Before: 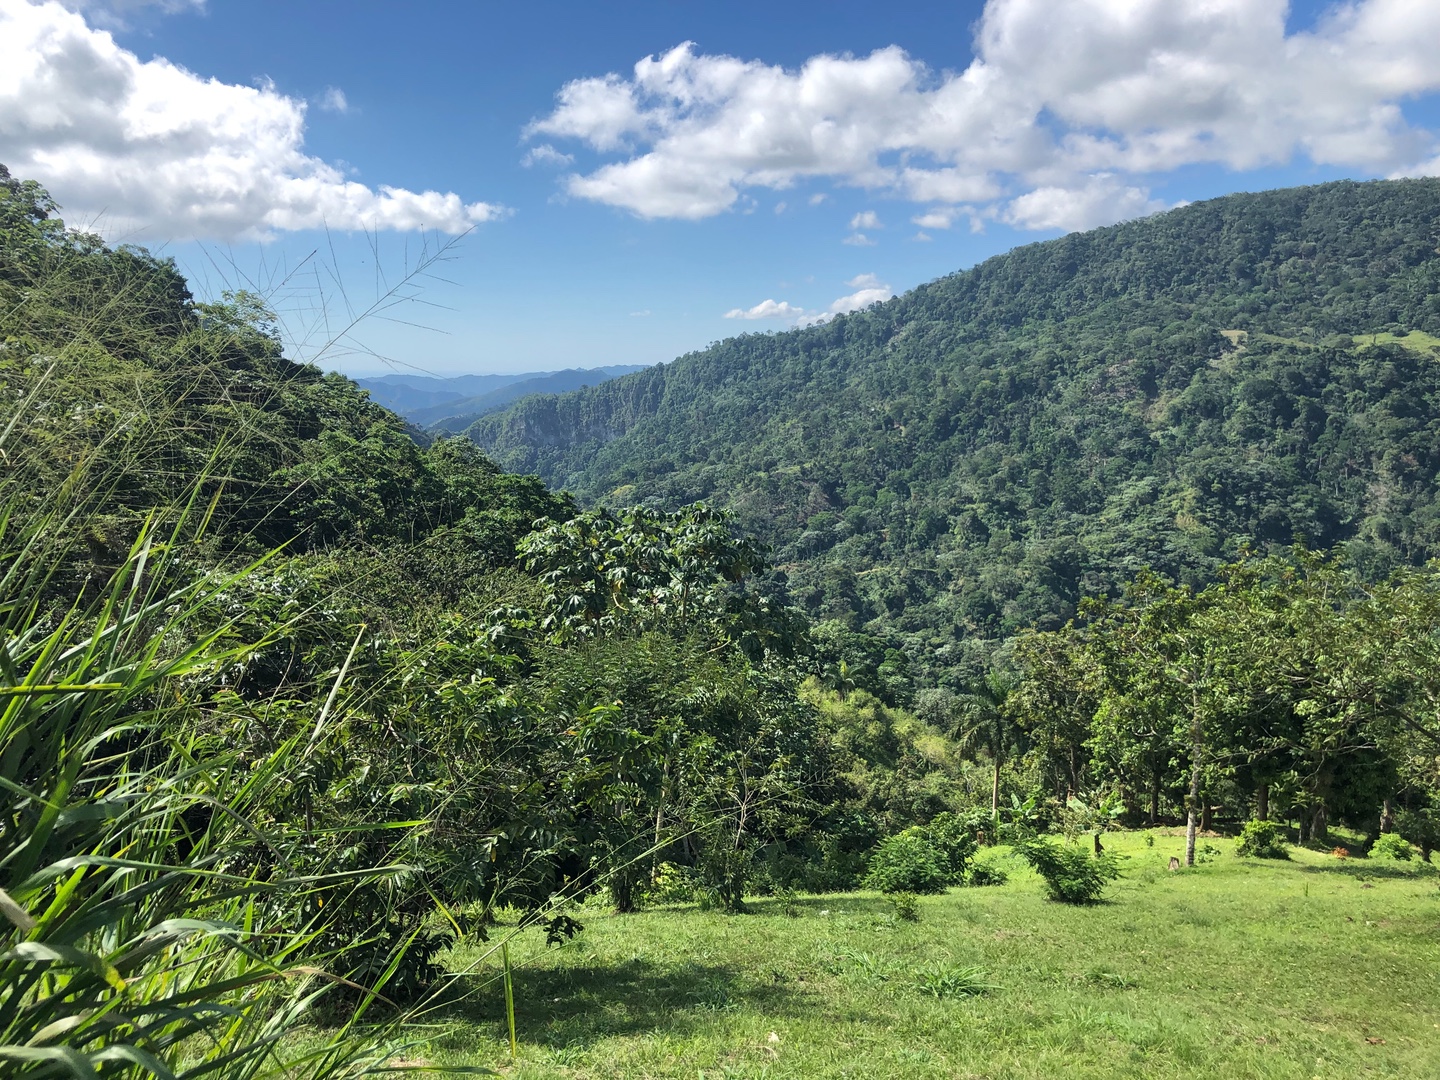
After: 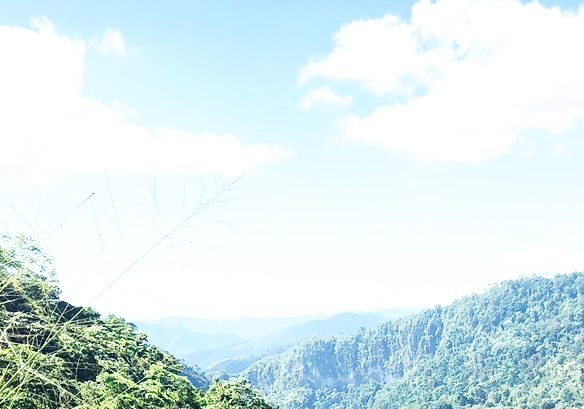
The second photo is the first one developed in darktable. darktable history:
base curve: curves: ch0 [(0, 0) (0.007, 0.004) (0.027, 0.03) (0.046, 0.07) (0.207, 0.54) (0.442, 0.872) (0.673, 0.972) (1, 1)], preserve colors none
crop: left 15.452%, top 5.459%, right 43.956%, bottom 56.62%
exposure: black level correction 0, exposure 0.7 EV, compensate exposure bias true, compensate highlight preservation false
